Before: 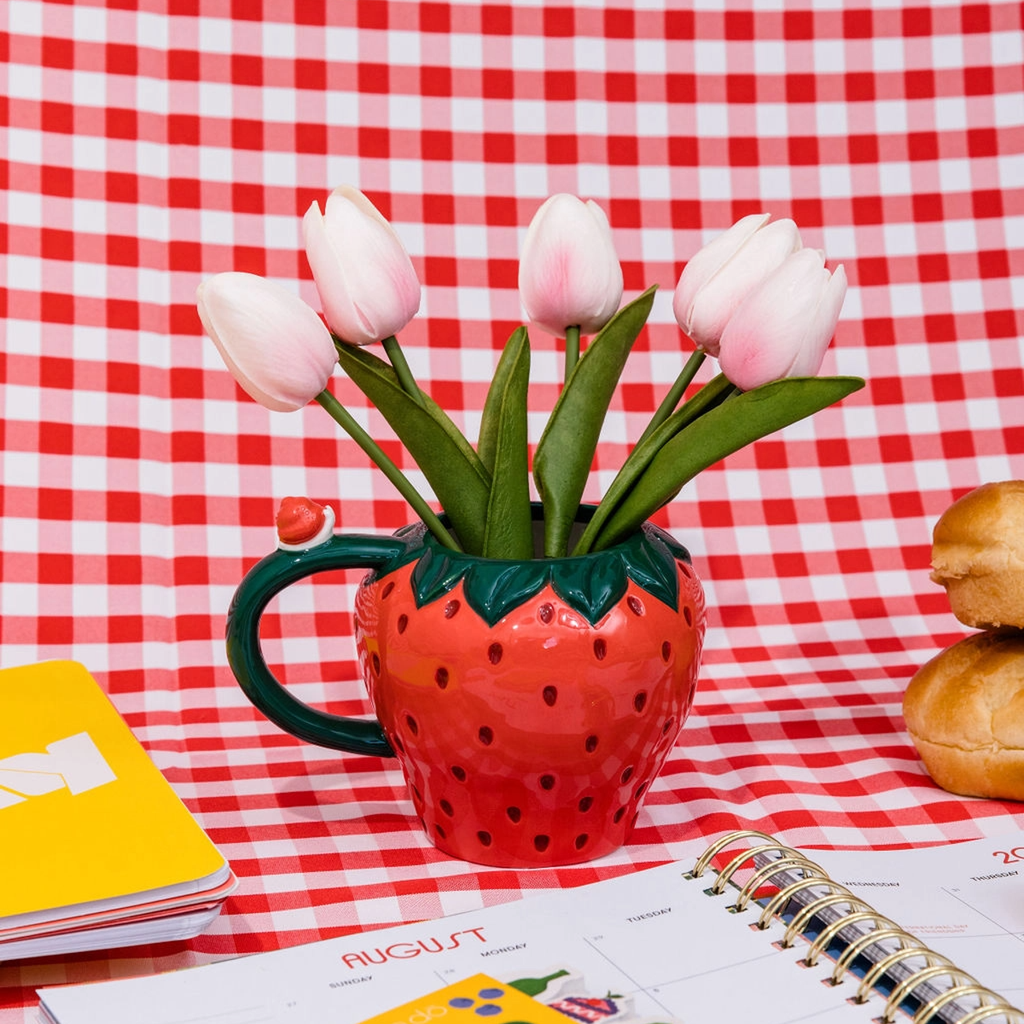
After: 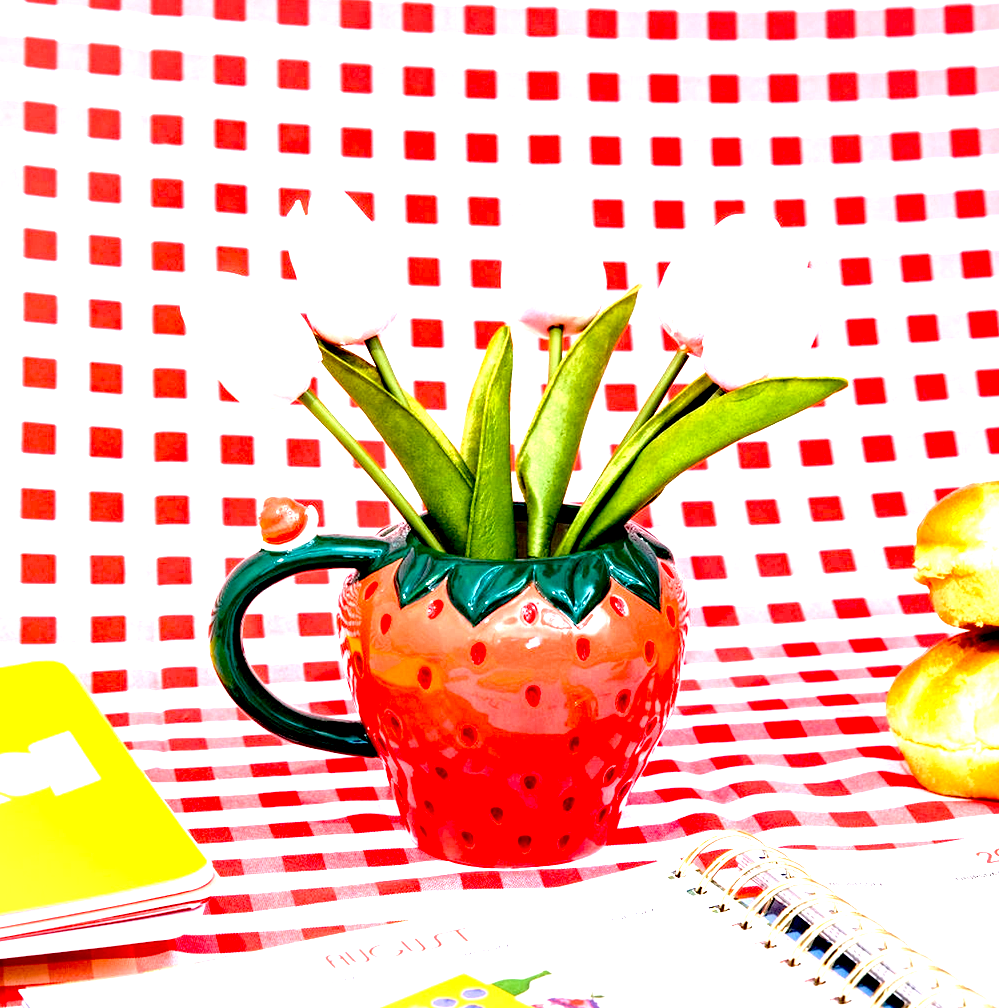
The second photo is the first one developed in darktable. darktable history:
crop and rotate: left 1.748%, right 0.657%, bottom 1.539%
vignetting: fall-off start 88.72%, fall-off radius 44.59%, brightness -0.304, saturation -0.044, width/height ratio 1.166
tone equalizer: -8 EV -0.742 EV, -7 EV -0.722 EV, -6 EV -0.626 EV, -5 EV -0.409 EV, -3 EV 0.367 EV, -2 EV 0.6 EV, -1 EV 0.684 EV, +0 EV 0.758 EV, mask exposure compensation -0.486 EV
exposure: black level correction 0.014, exposure 1.776 EV, compensate exposure bias true, compensate highlight preservation false
